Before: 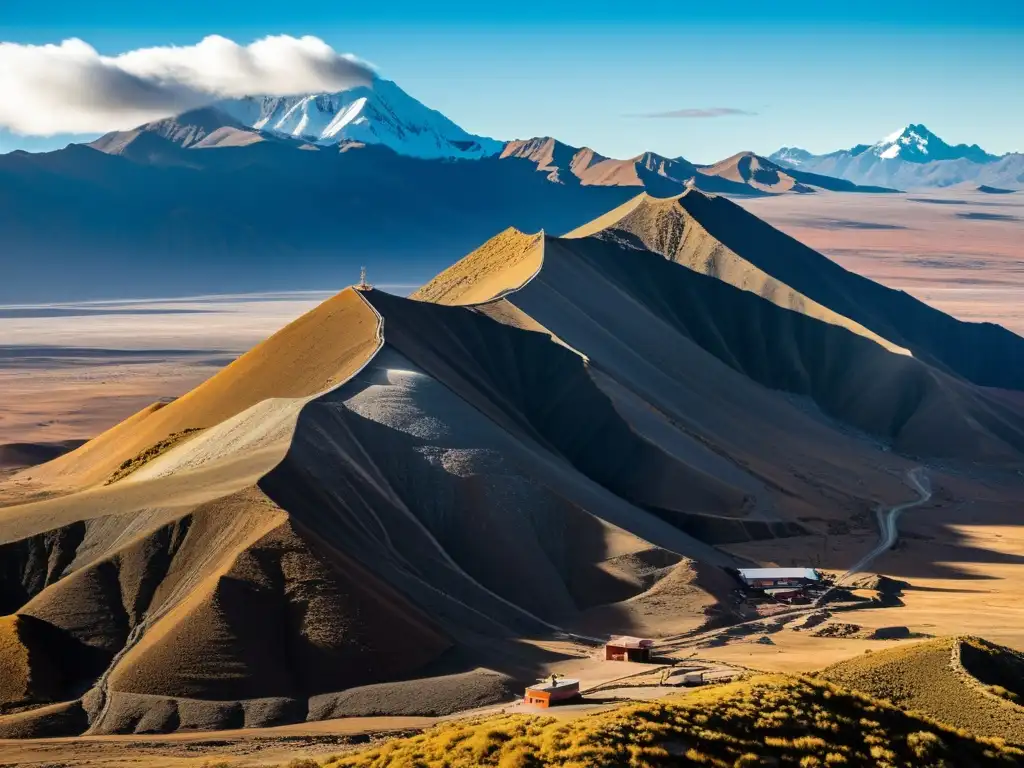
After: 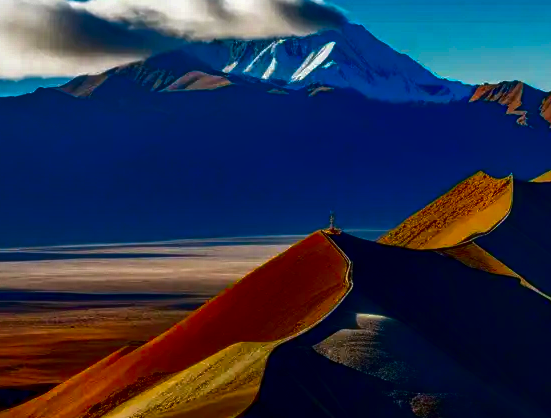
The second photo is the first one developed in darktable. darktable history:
contrast brightness saturation: brightness -0.986, saturation 0.999
crop and rotate: left 3.038%, top 7.367%, right 43.131%, bottom 38.199%
local contrast: on, module defaults
